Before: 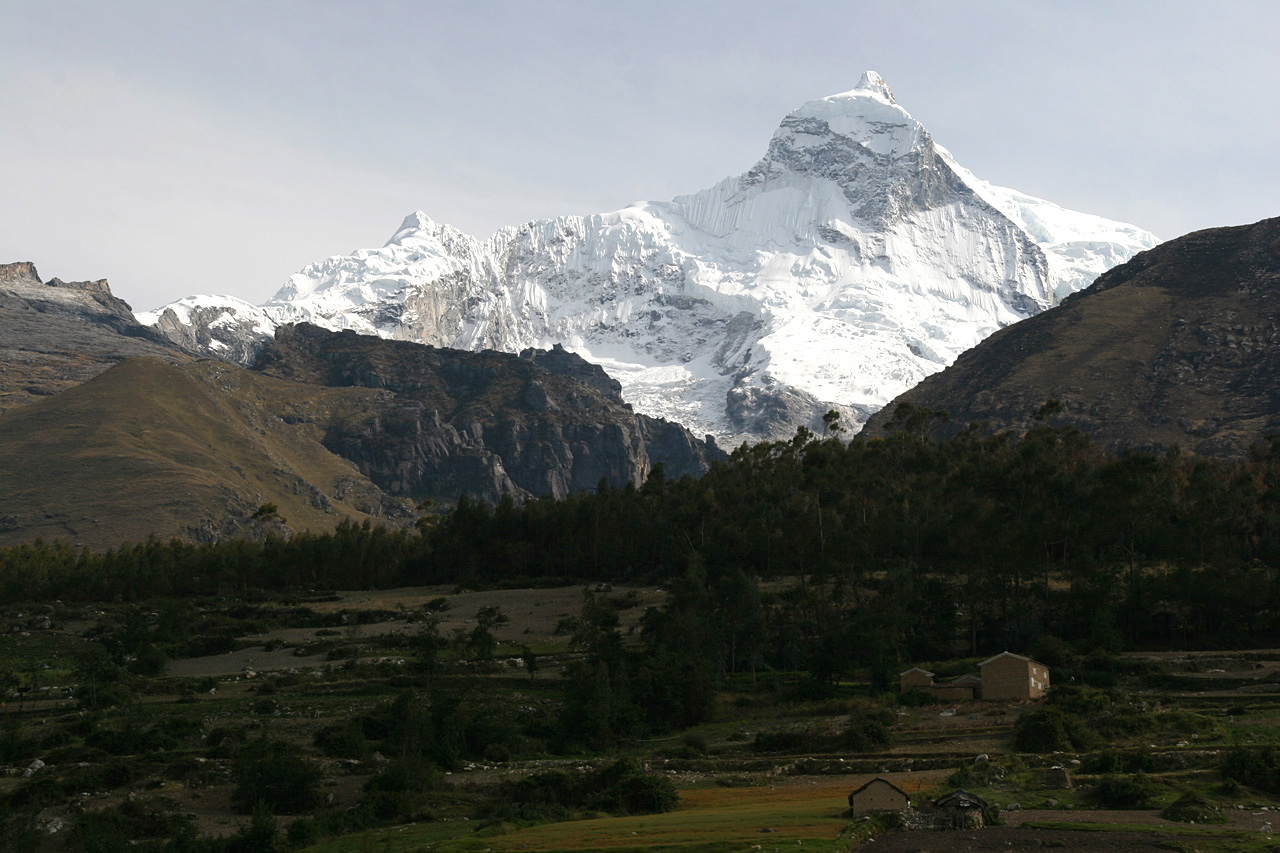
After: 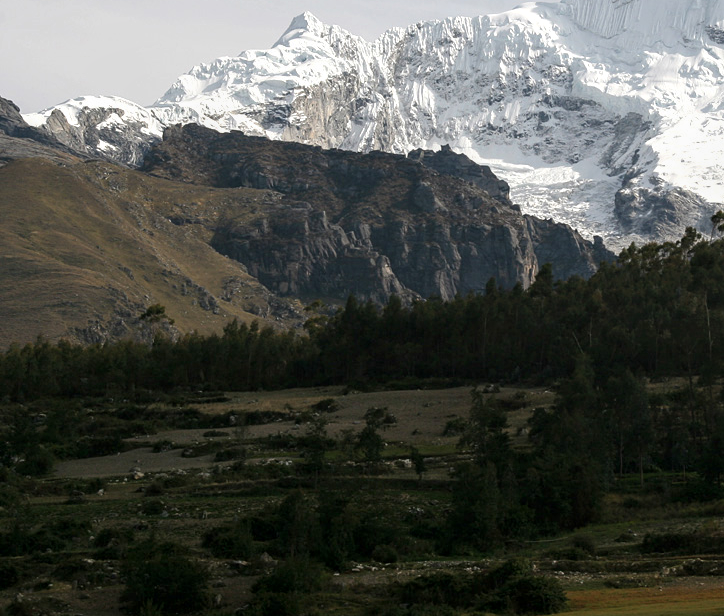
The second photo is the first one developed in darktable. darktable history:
crop: left 8.751%, top 23.387%, right 34.681%, bottom 4.337%
local contrast: on, module defaults
